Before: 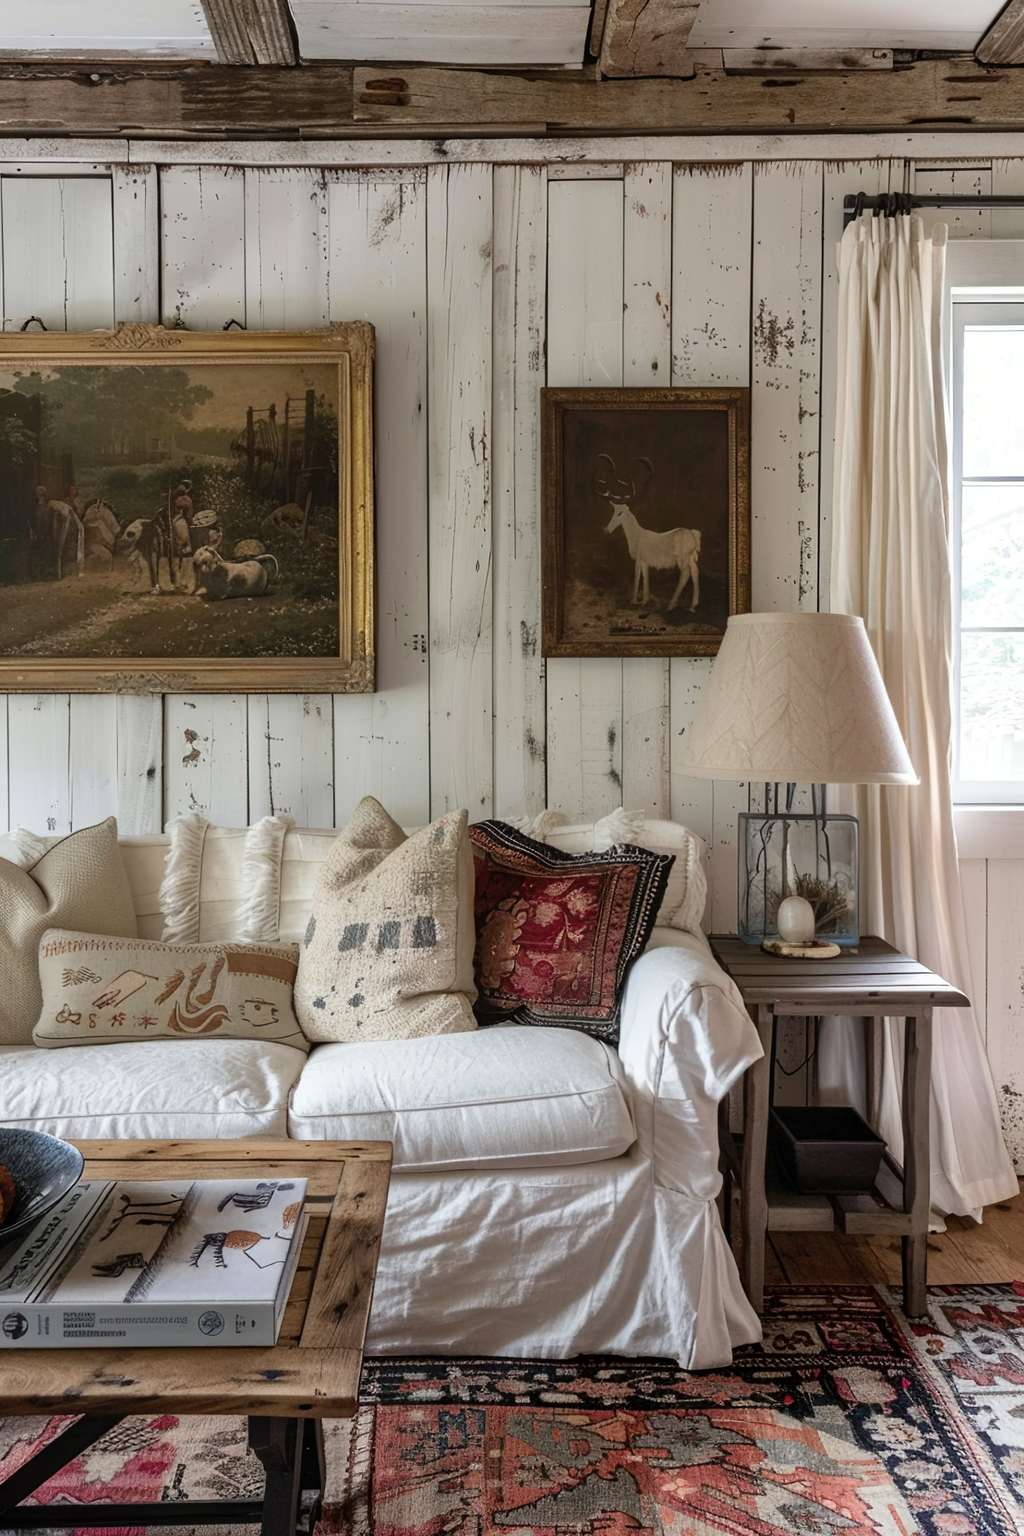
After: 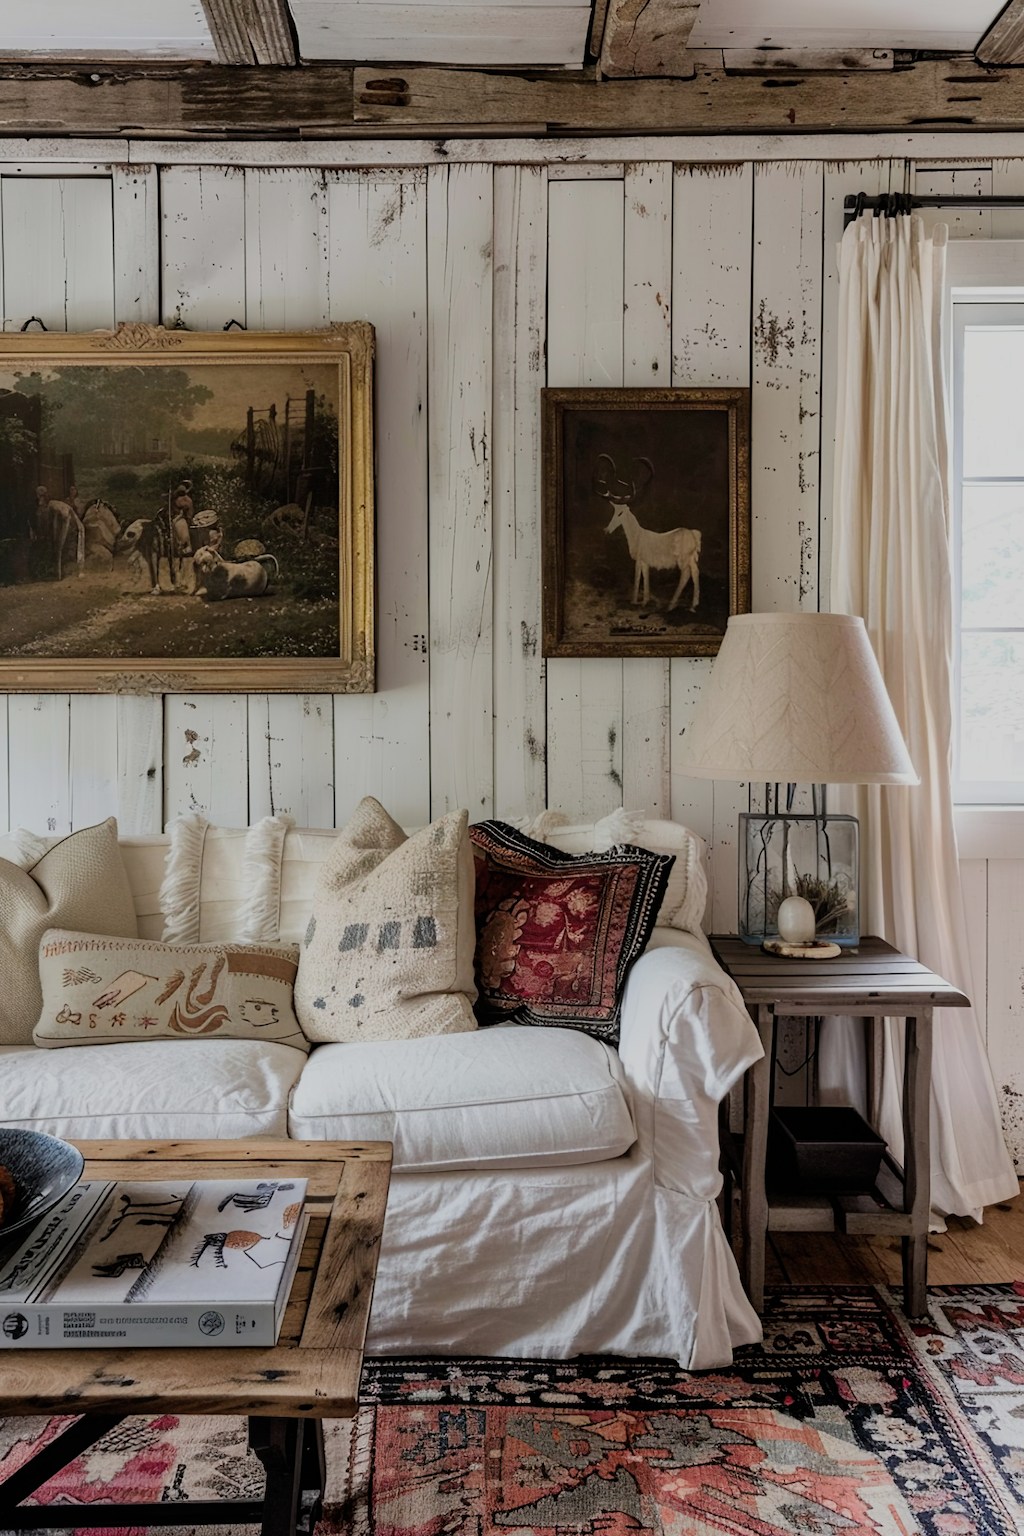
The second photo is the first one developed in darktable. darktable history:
filmic rgb: black relative exposure -7.47 EV, white relative exposure 4.83 EV, hardness 3.4
